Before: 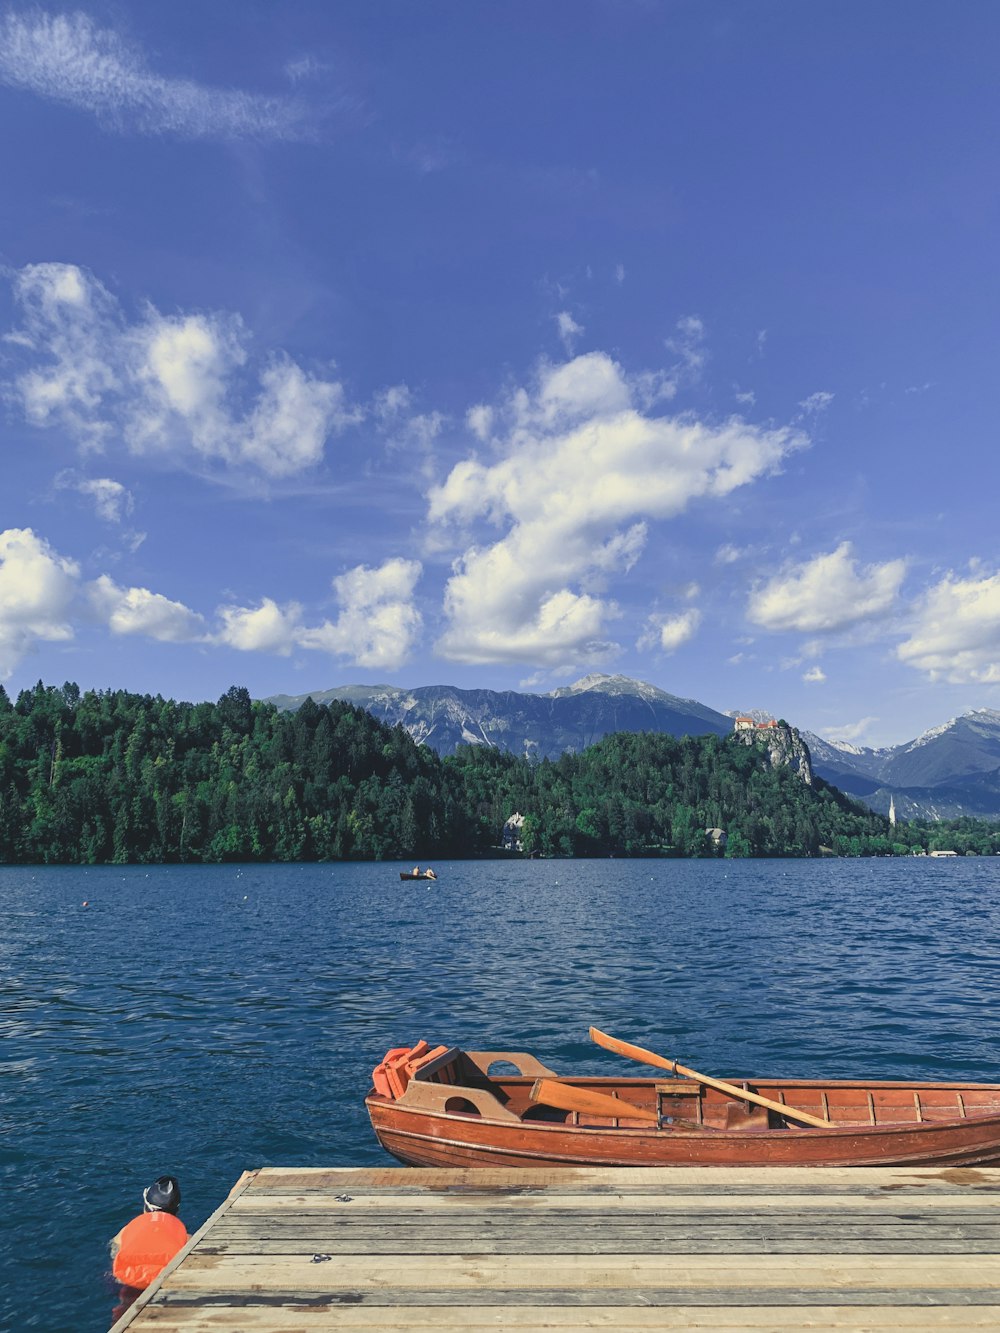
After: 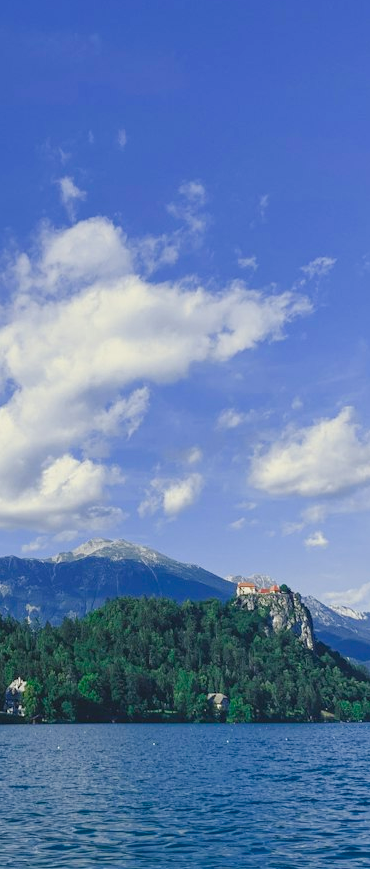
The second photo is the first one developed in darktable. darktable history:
crop and rotate: left 49.866%, top 10.144%, right 13.089%, bottom 24.616%
color balance rgb: perceptual saturation grading › global saturation 0.21%, perceptual saturation grading › highlights -17.933%, perceptual saturation grading › mid-tones 33.161%, perceptual saturation grading › shadows 50.431%, global vibrance 15.109%
